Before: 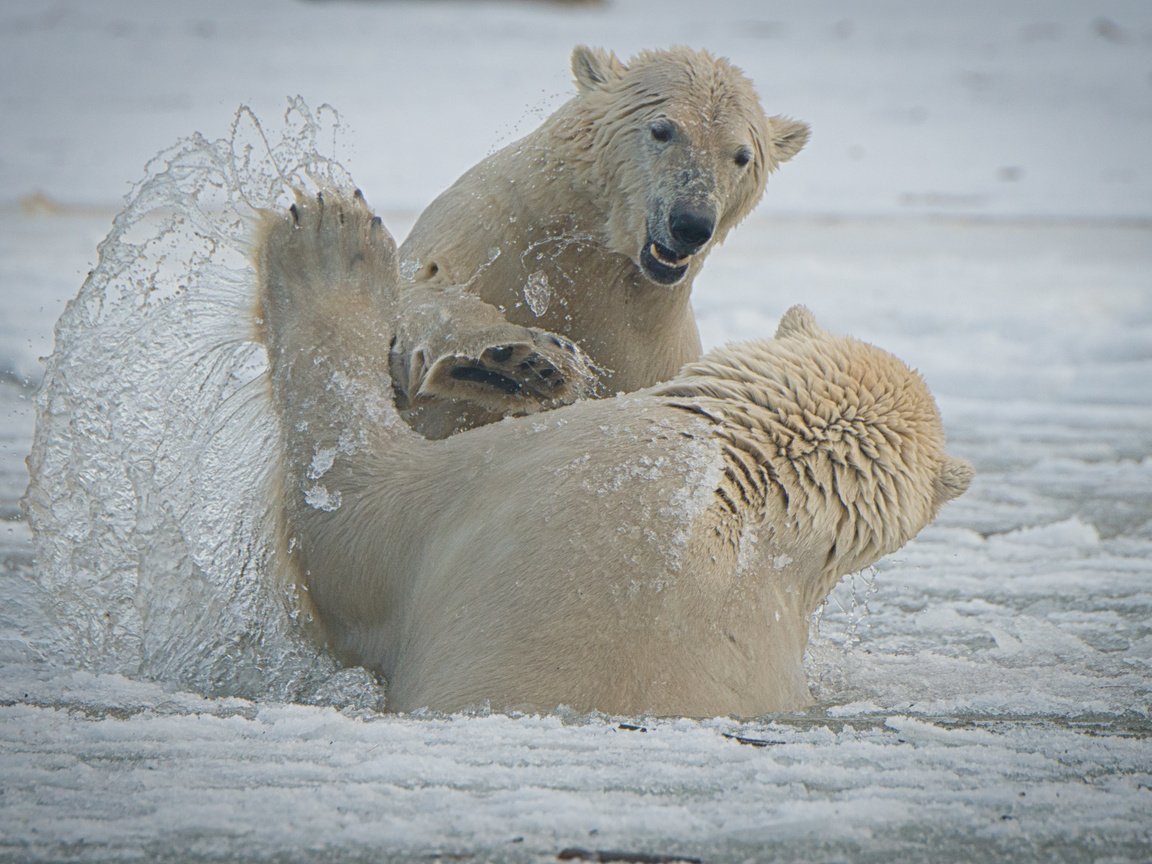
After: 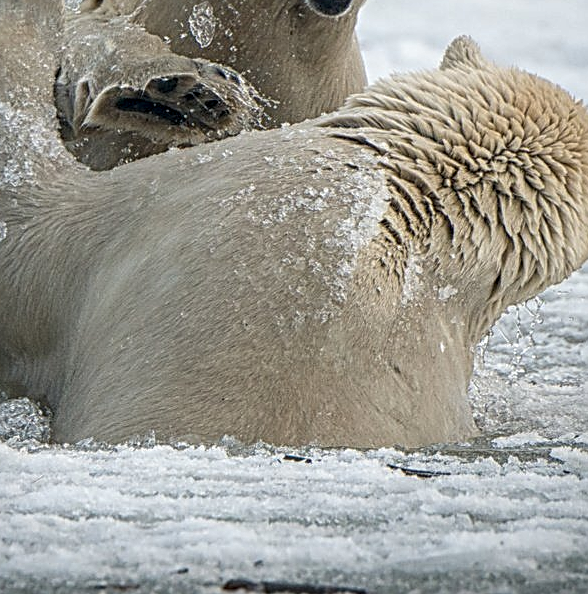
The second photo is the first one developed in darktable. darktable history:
crop and rotate: left 29.11%, top 31.209%, right 19.829%
local contrast: highlights 65%, shadows 54%, detail 168%, midtone range 0.509
sharpen: amount 0.578
